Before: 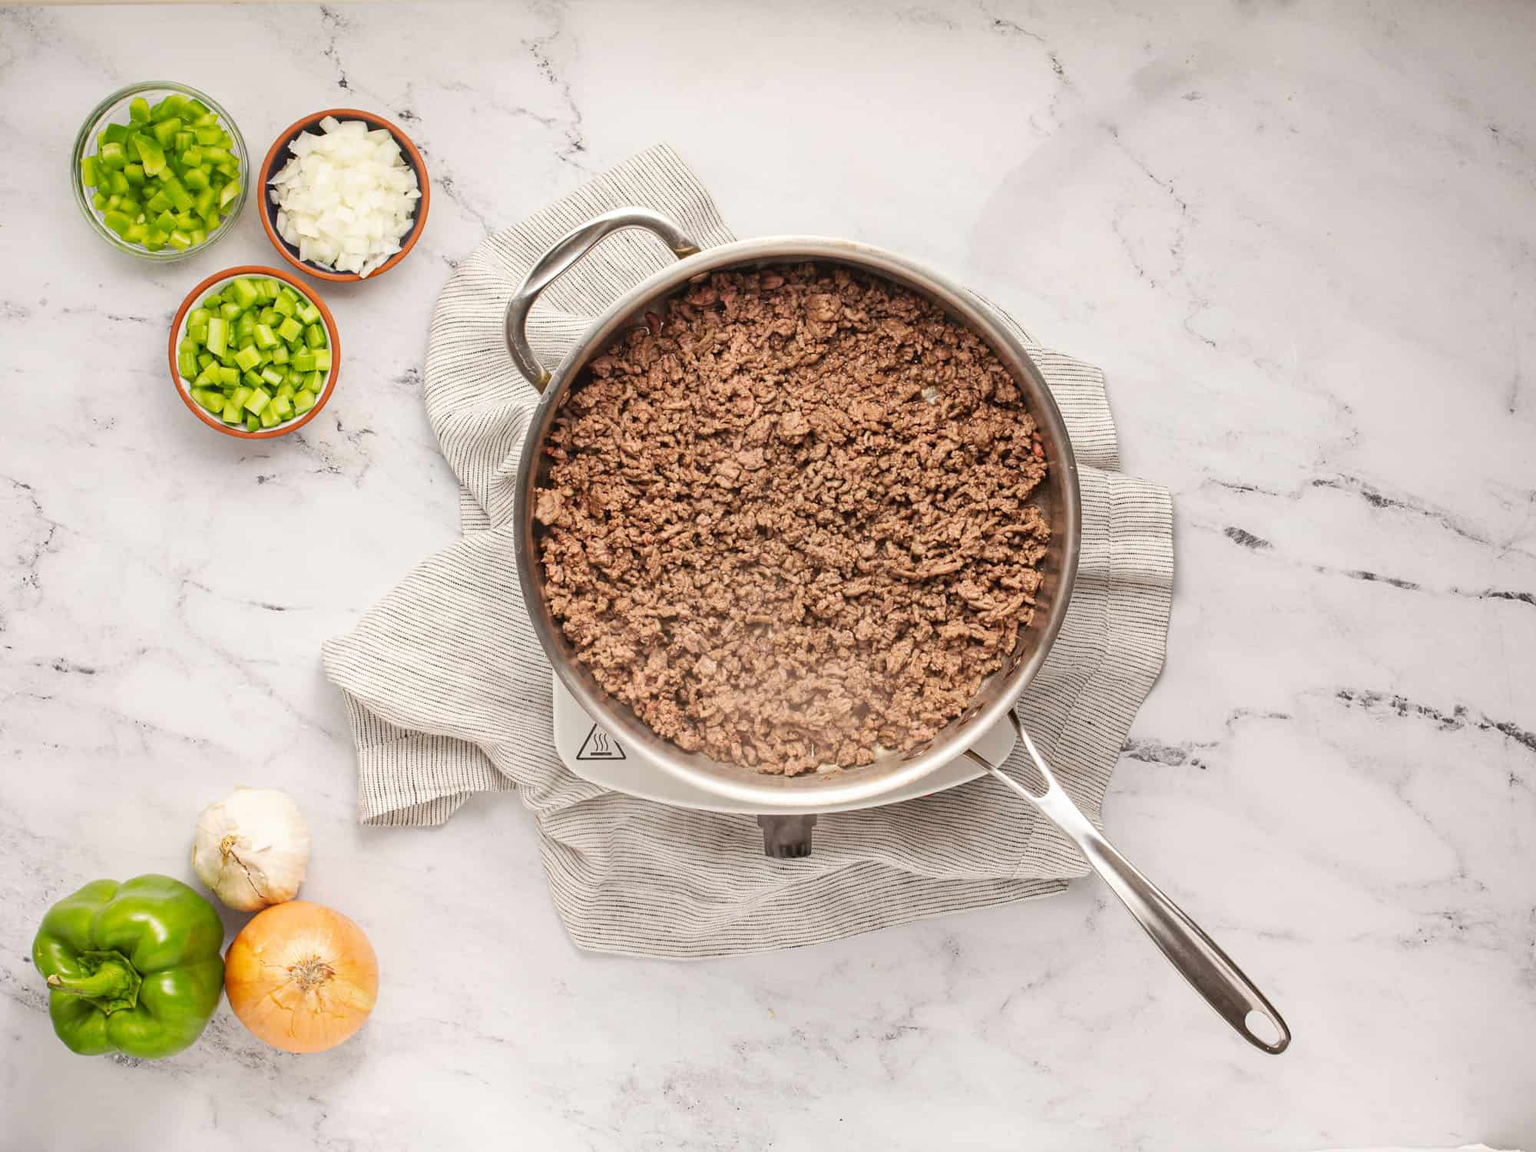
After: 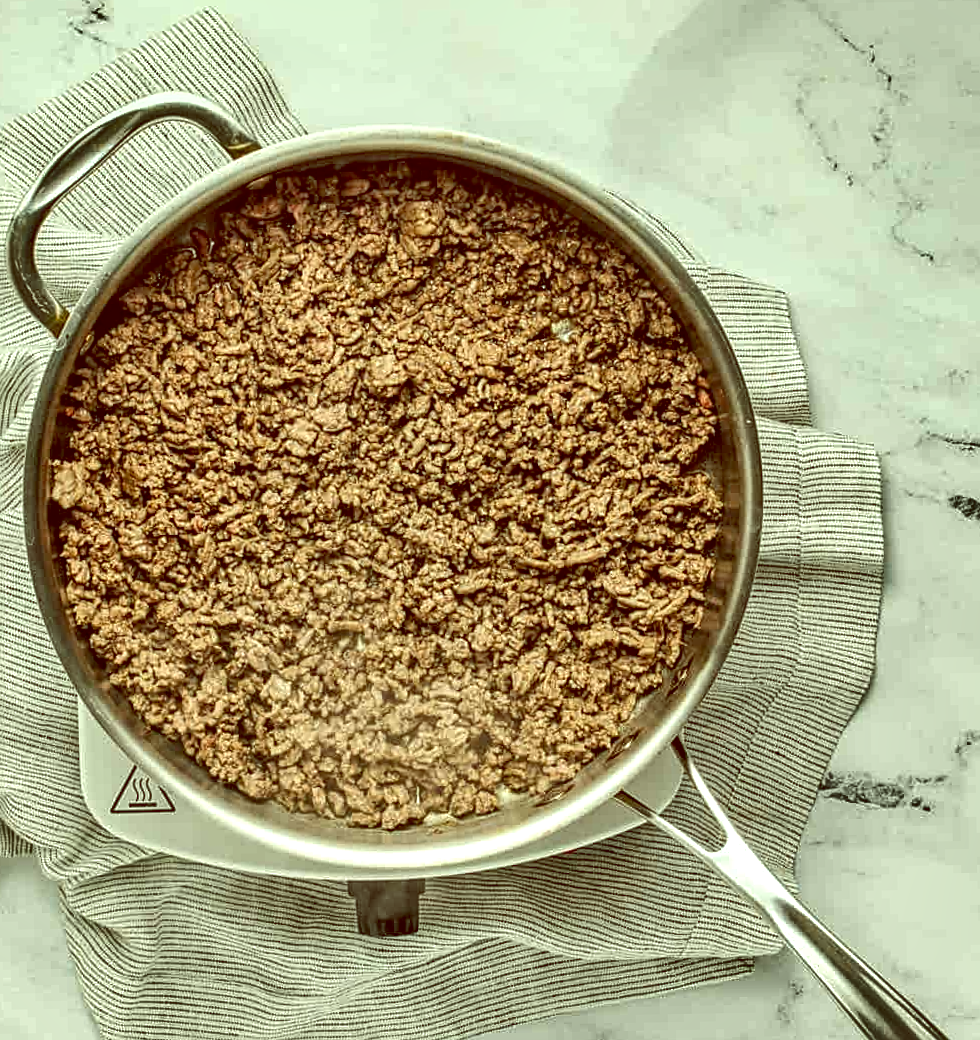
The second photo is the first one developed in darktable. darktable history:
exposure: black level correction 0, exposure 0.2 EV, compensate exposure bias true, compensate highlight preservation false
rotate and perspective: rotation -1°, crop left 0.011, crop right 0.989, crop top 0.025, crop bottom 0.975
crop: left 32.075%, top 10.976%, right 18.355%, bottom 17.596%
shadows and highlights: soften with gaussian
local contrast: highlights 25%, detail 150%
sharpen: on, module defaults
color balance: lift [1, 1.015, 0.987, 0.985], gamma [1, 0.959, 1.042, 0.958], gain [0.927, 0.938, 1.072, 0.928], contrast 1.5%
